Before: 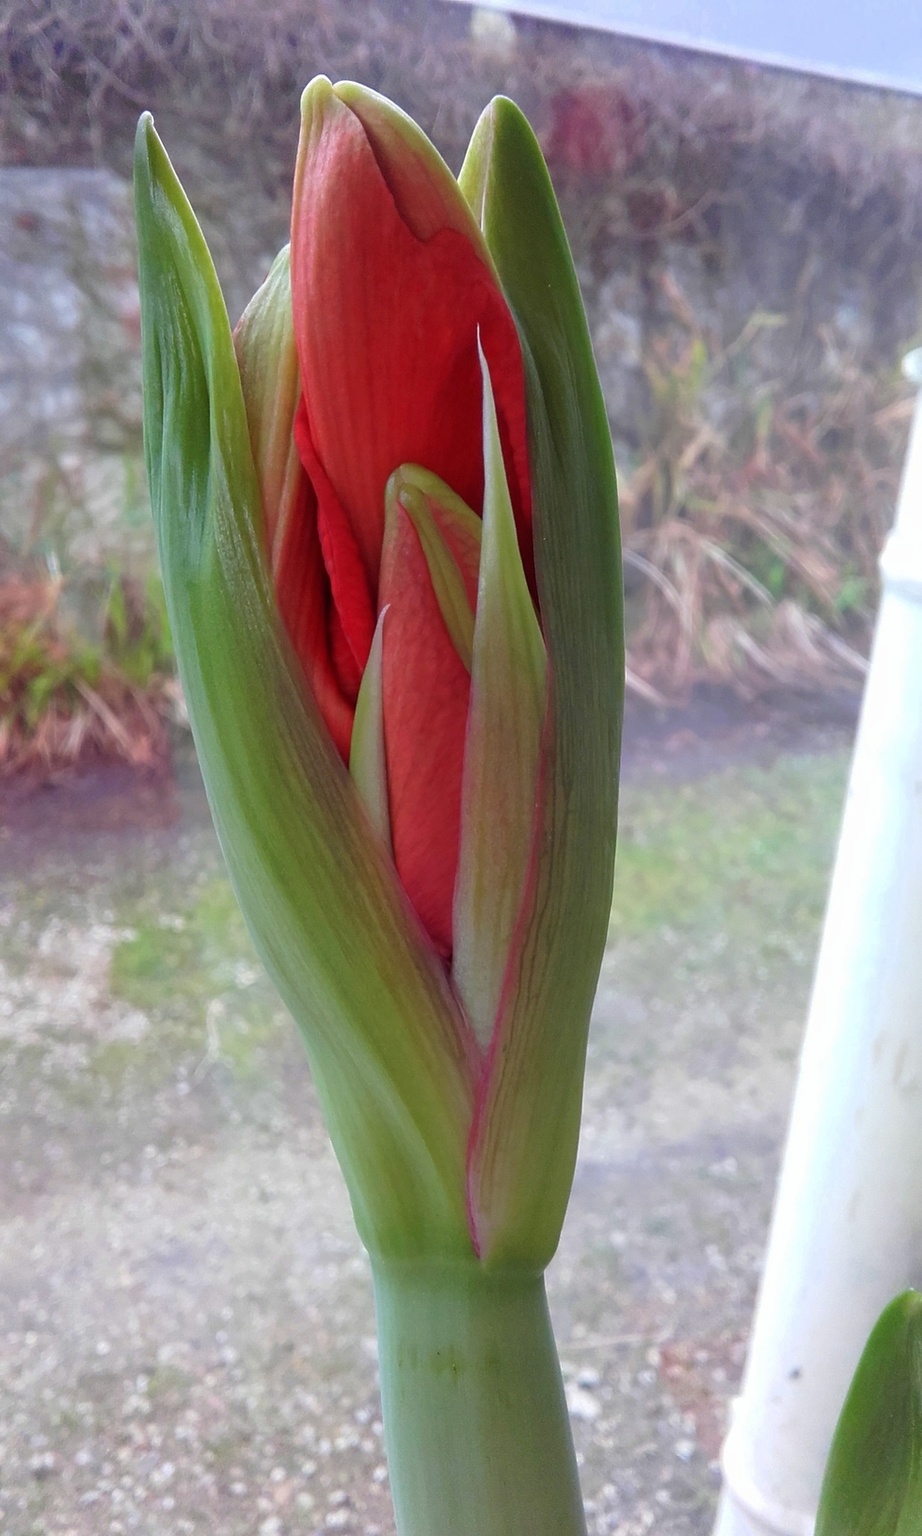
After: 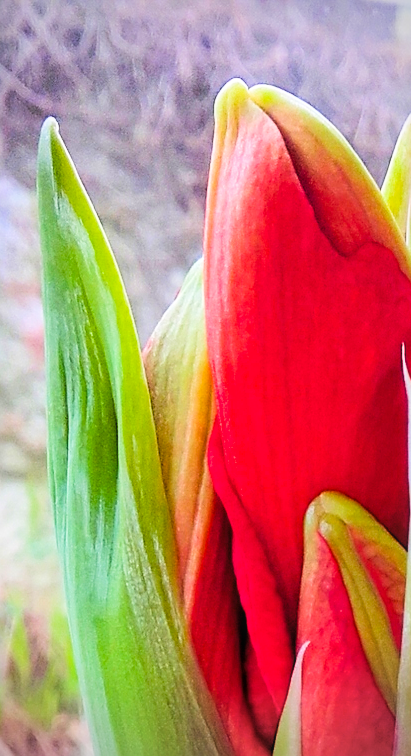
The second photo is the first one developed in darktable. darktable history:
crop and rotate: left 10.817%, top 0.062%, right 47.194%, bottom 53.626%
vignetting: on, module defaults
color balance rgb: perceptual saturation grading › global saturation 30%, global vibrance 20%
sharpen: on, module defaults
tone curve: curves: ch0 [(0, 0) (0.004, 0.001) (0.133, 0.112) (0.325, 0.362) (0.832, 0.893) (1, 1)], color space Lab, linked channels, preserve colors none
local contrast: detail 110%
filmic rgb: black relative exposure -5 EV, hardness 2.88, contrast 1.3, highlights saturation mix -10%
exposure: black level correction 0, exposure 0.9 EV, compensate highlight preservation false
